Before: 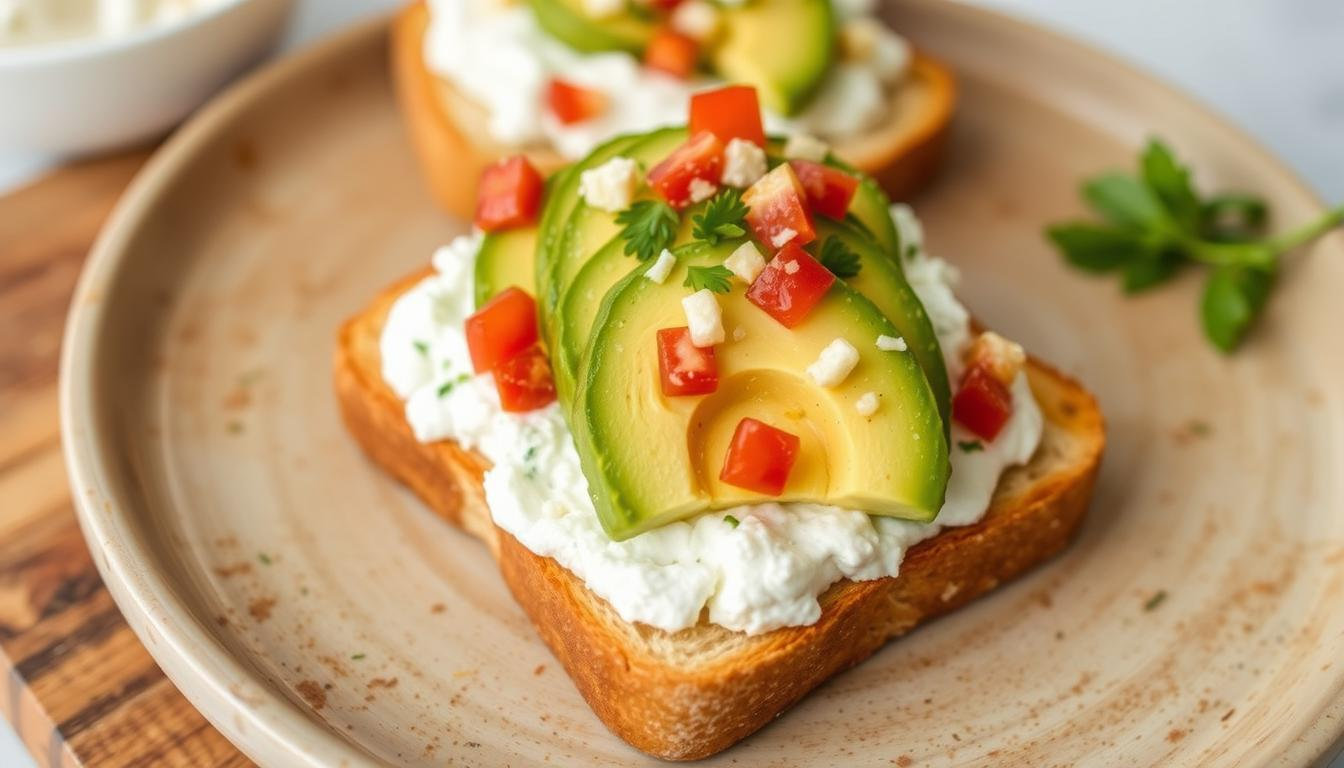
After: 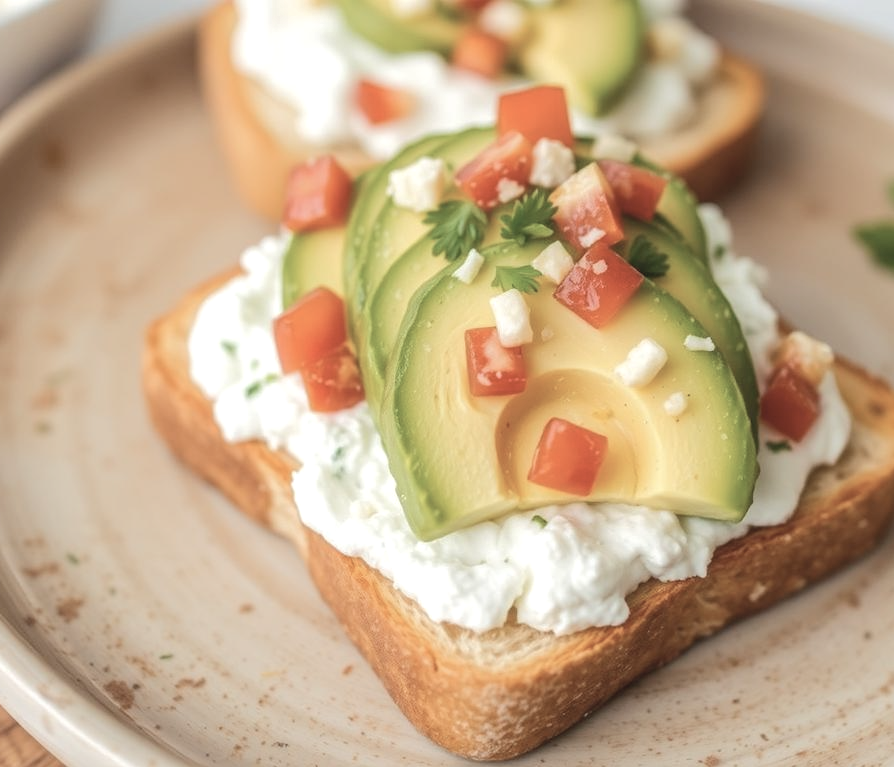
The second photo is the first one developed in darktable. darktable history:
crop and rotate: left 14.338%, right 19.098%
shadows and highlights: radius 45.86, white point adjustment 6.47, compress 79.41%, soften with gaussian
contrast brightness saturation: contrast -0.063, saturation -0.396
base curve: curves: ch0 [(0, 0) (0.262, 0.32) (0.722, 0.705) (1, 1)]
